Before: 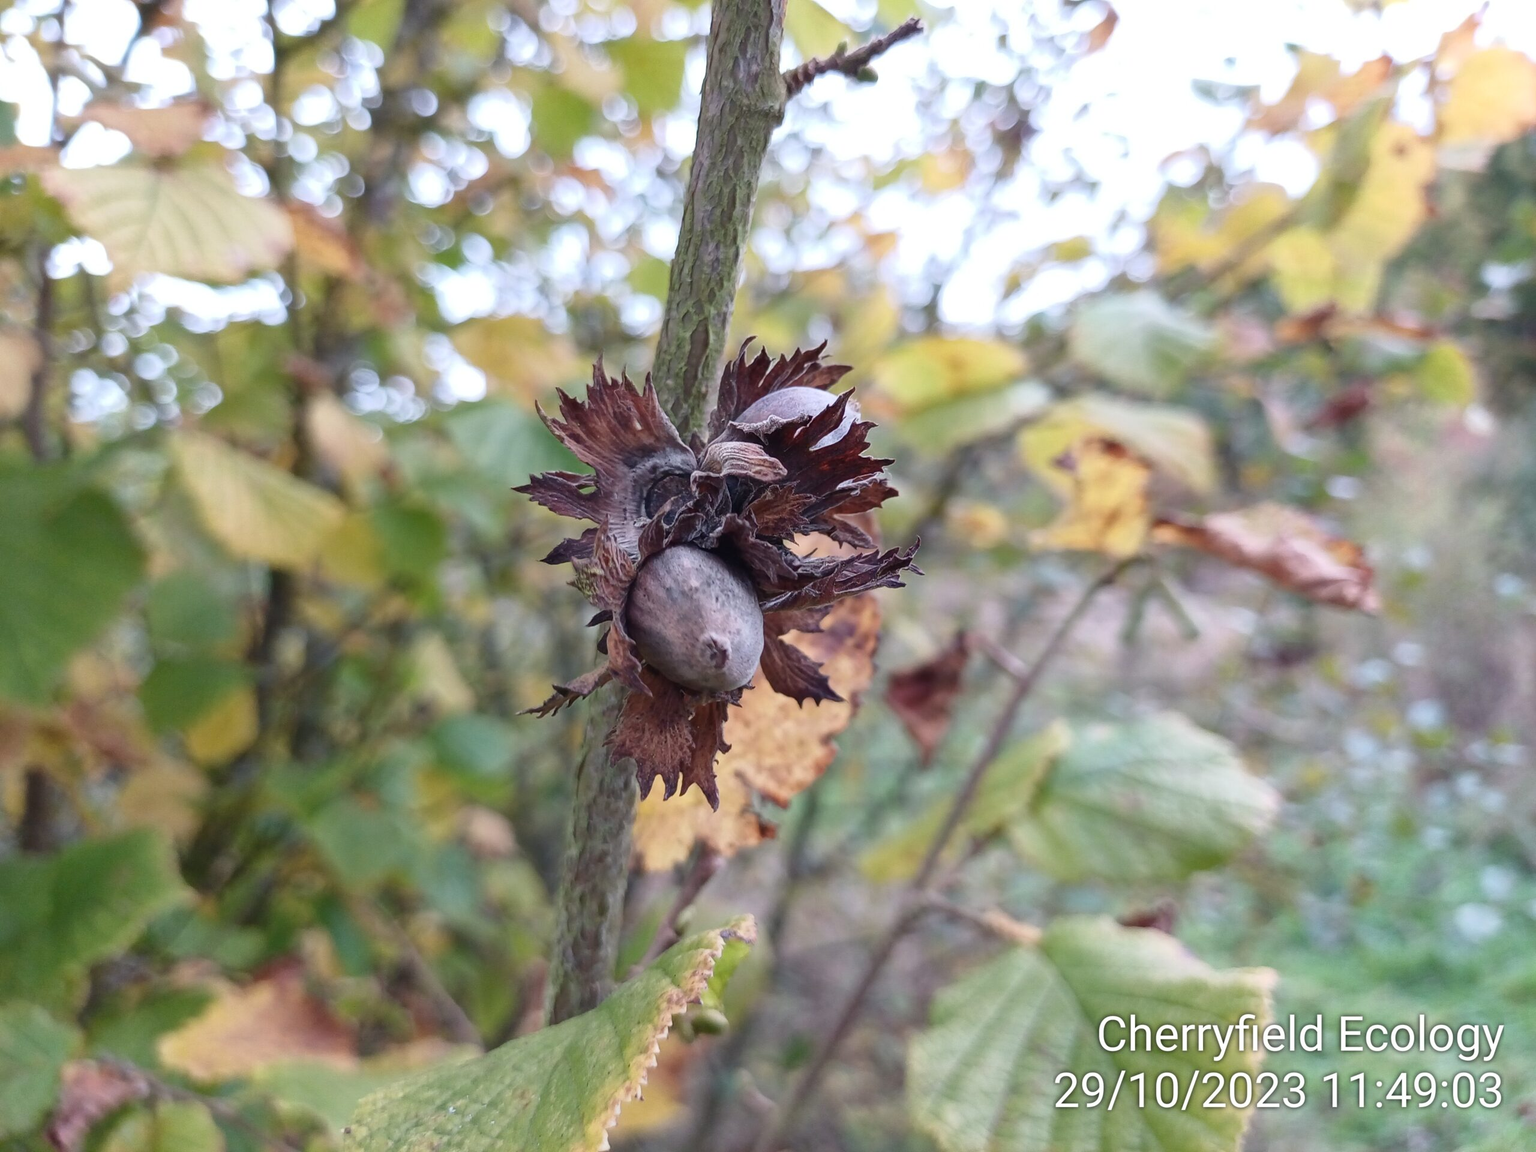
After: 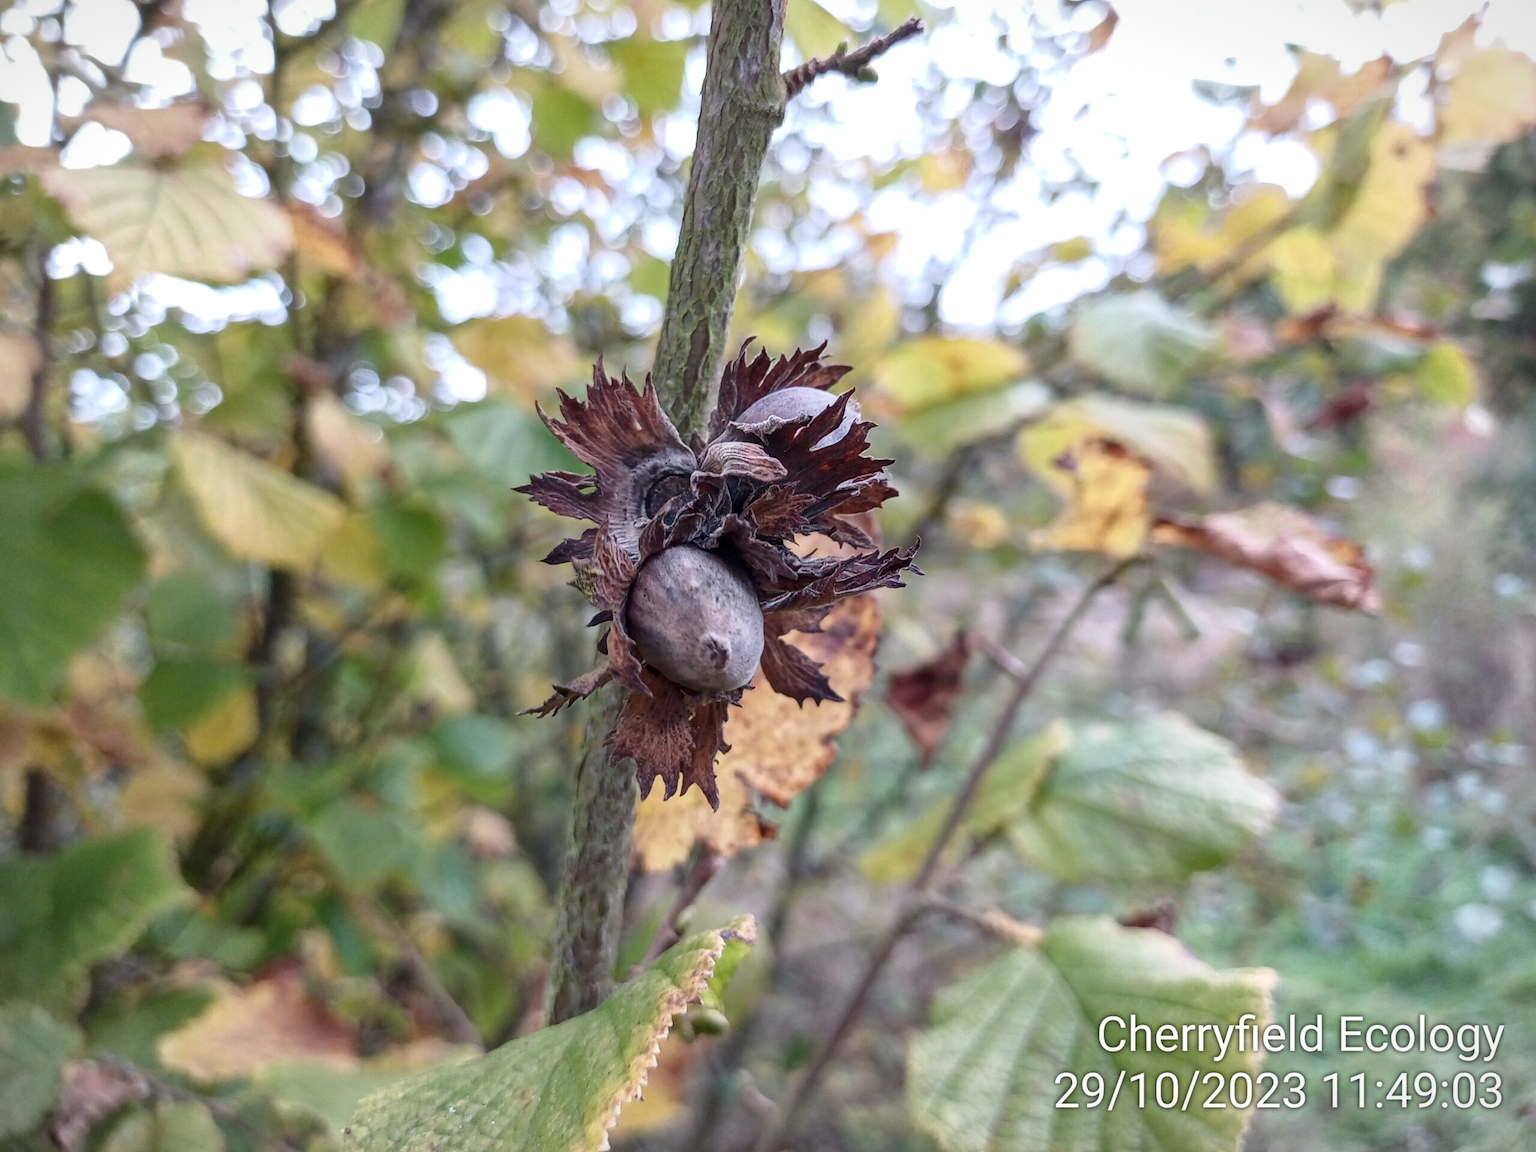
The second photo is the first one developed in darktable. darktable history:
vignetting: fall-off start 100%, brightness -0.282, width/height ratio 1.31
local contrast: on, module defaults
